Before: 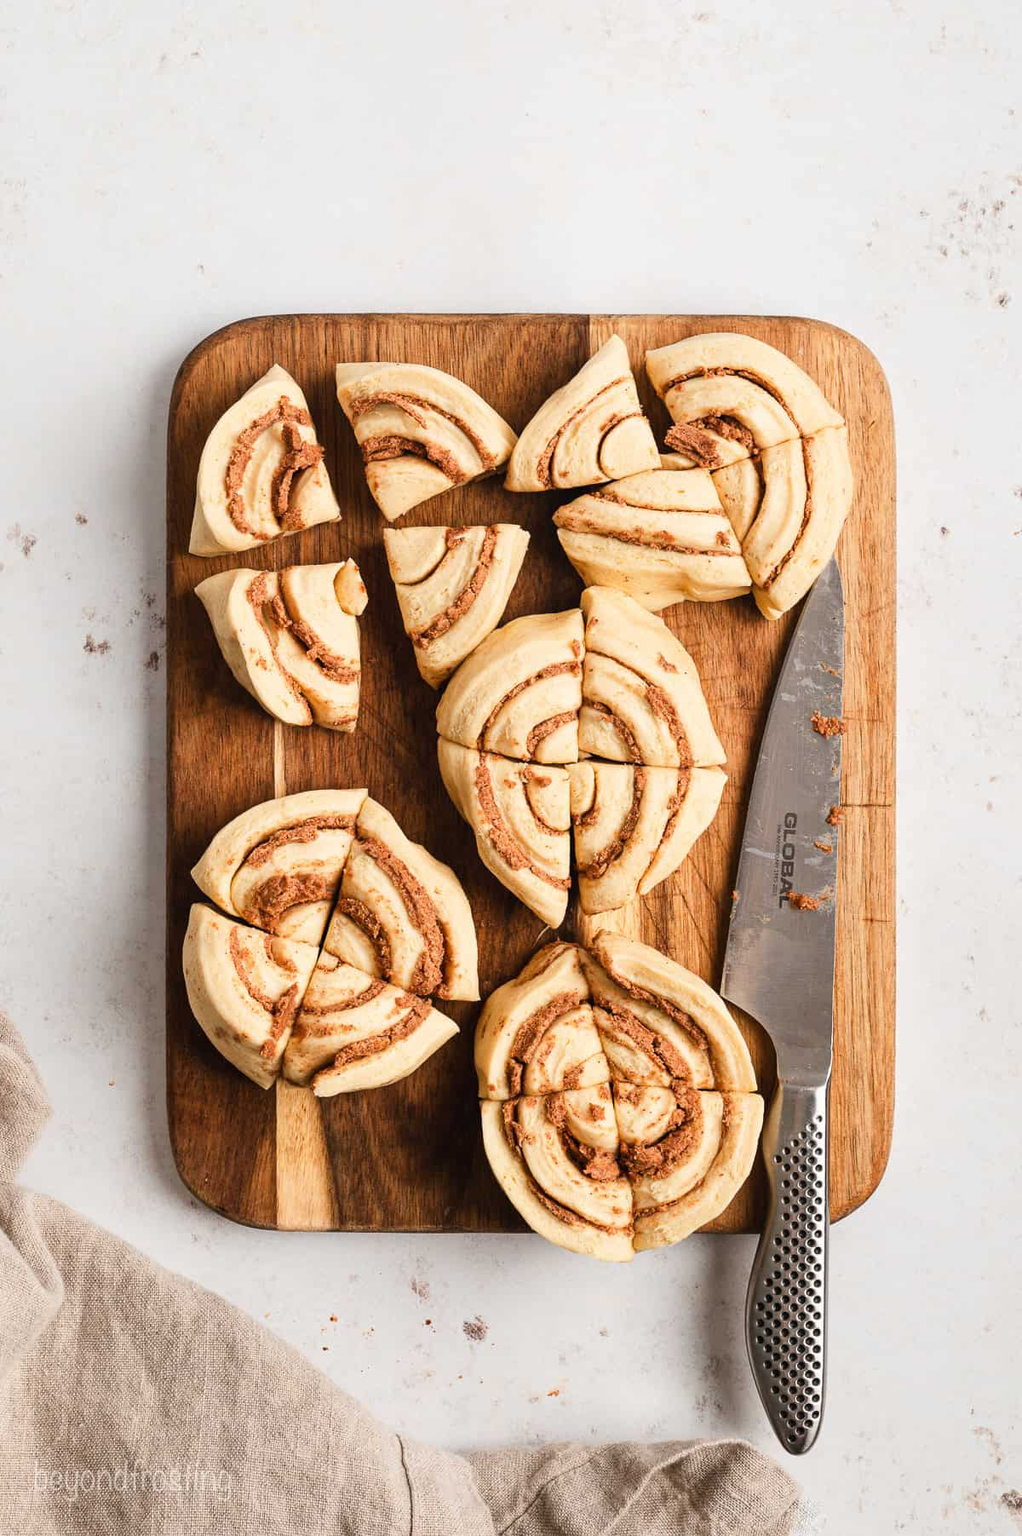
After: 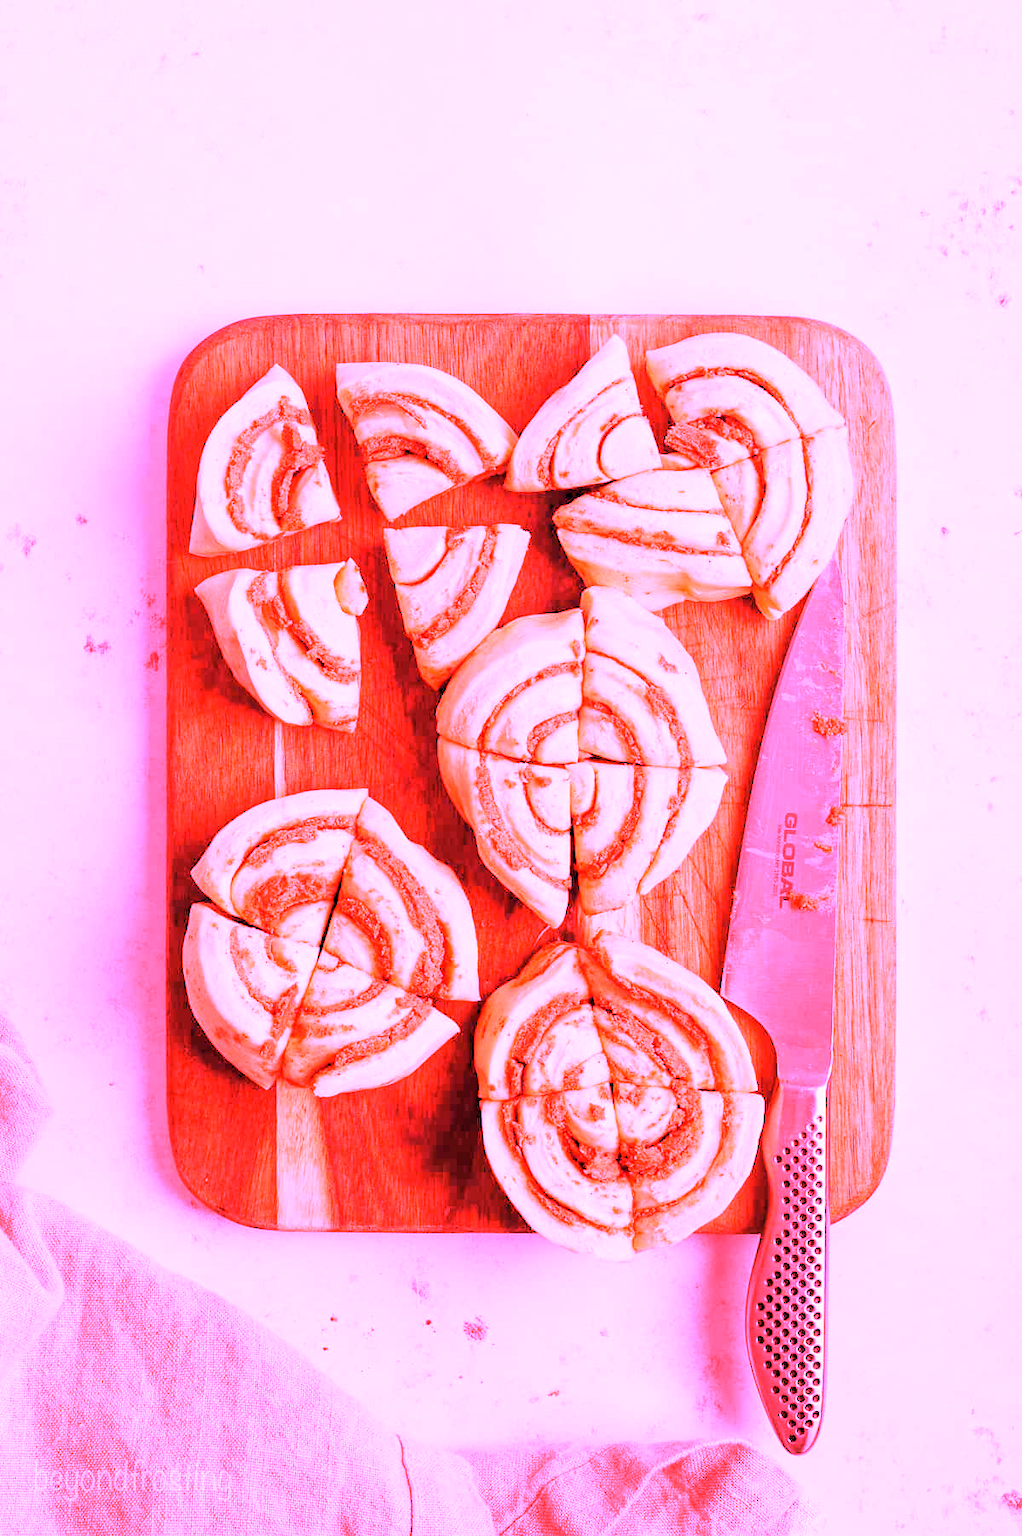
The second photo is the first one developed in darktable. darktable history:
white balance: red 4.26, blue 1.802
rgb levels: levels [[0.013, 0.434, 0.89], [0, 0.5, 1], [0, 0.5, 1]]
